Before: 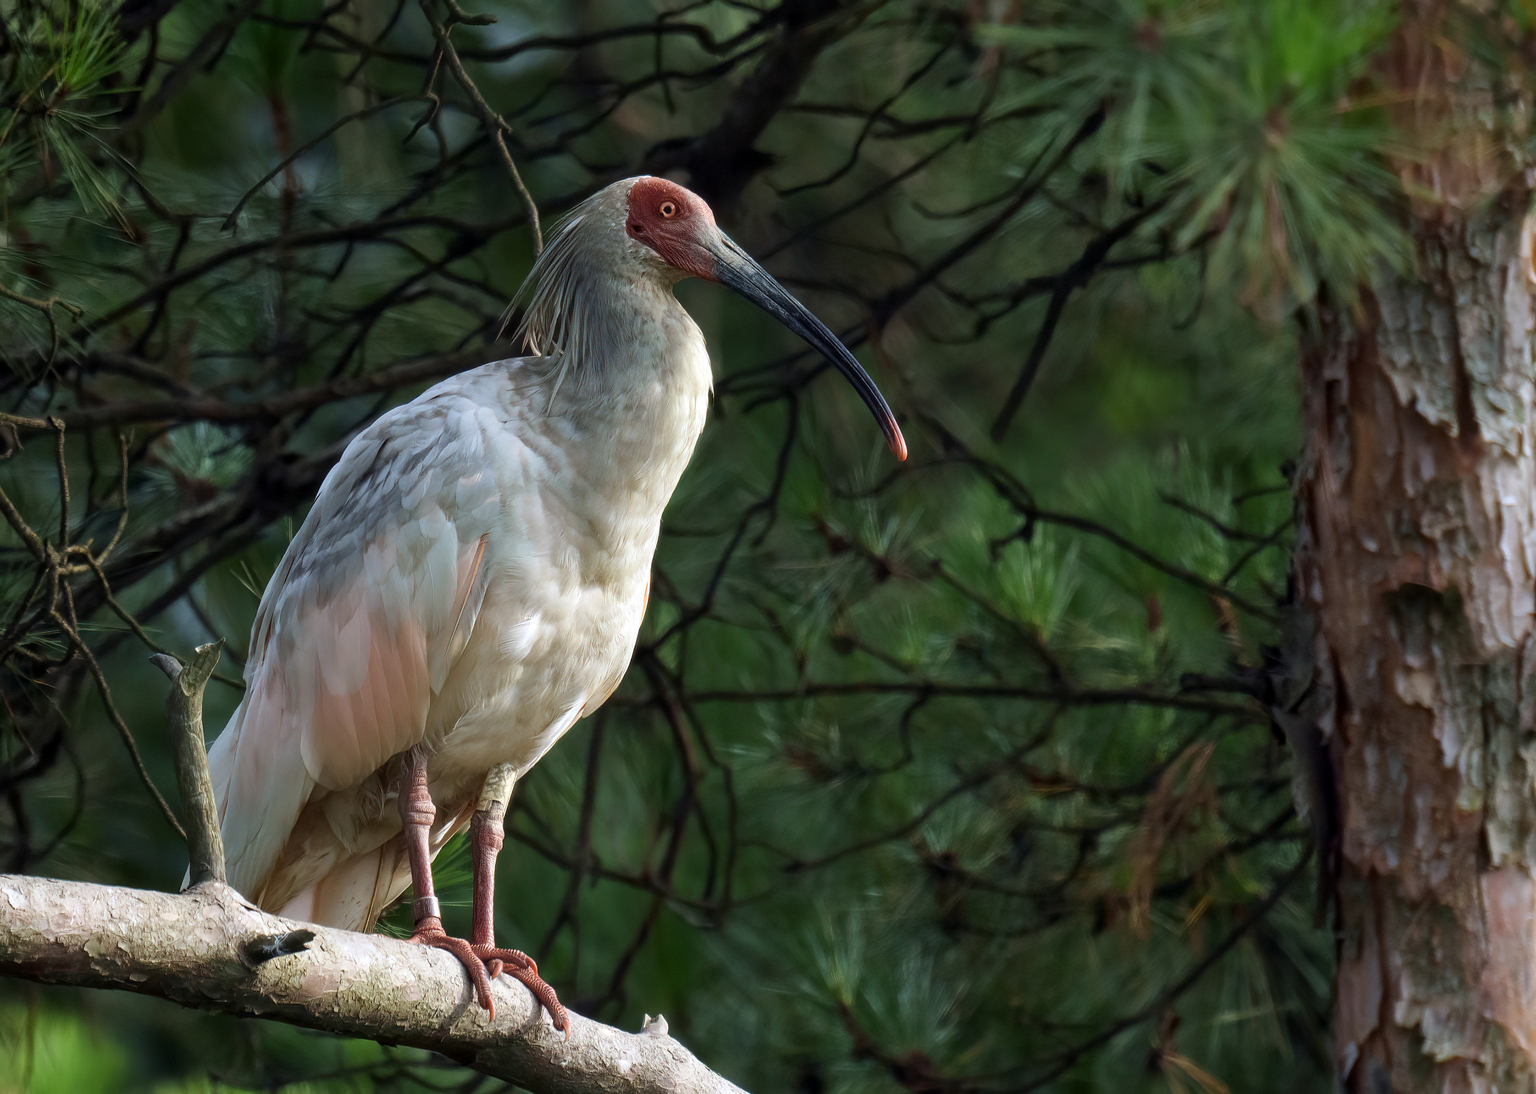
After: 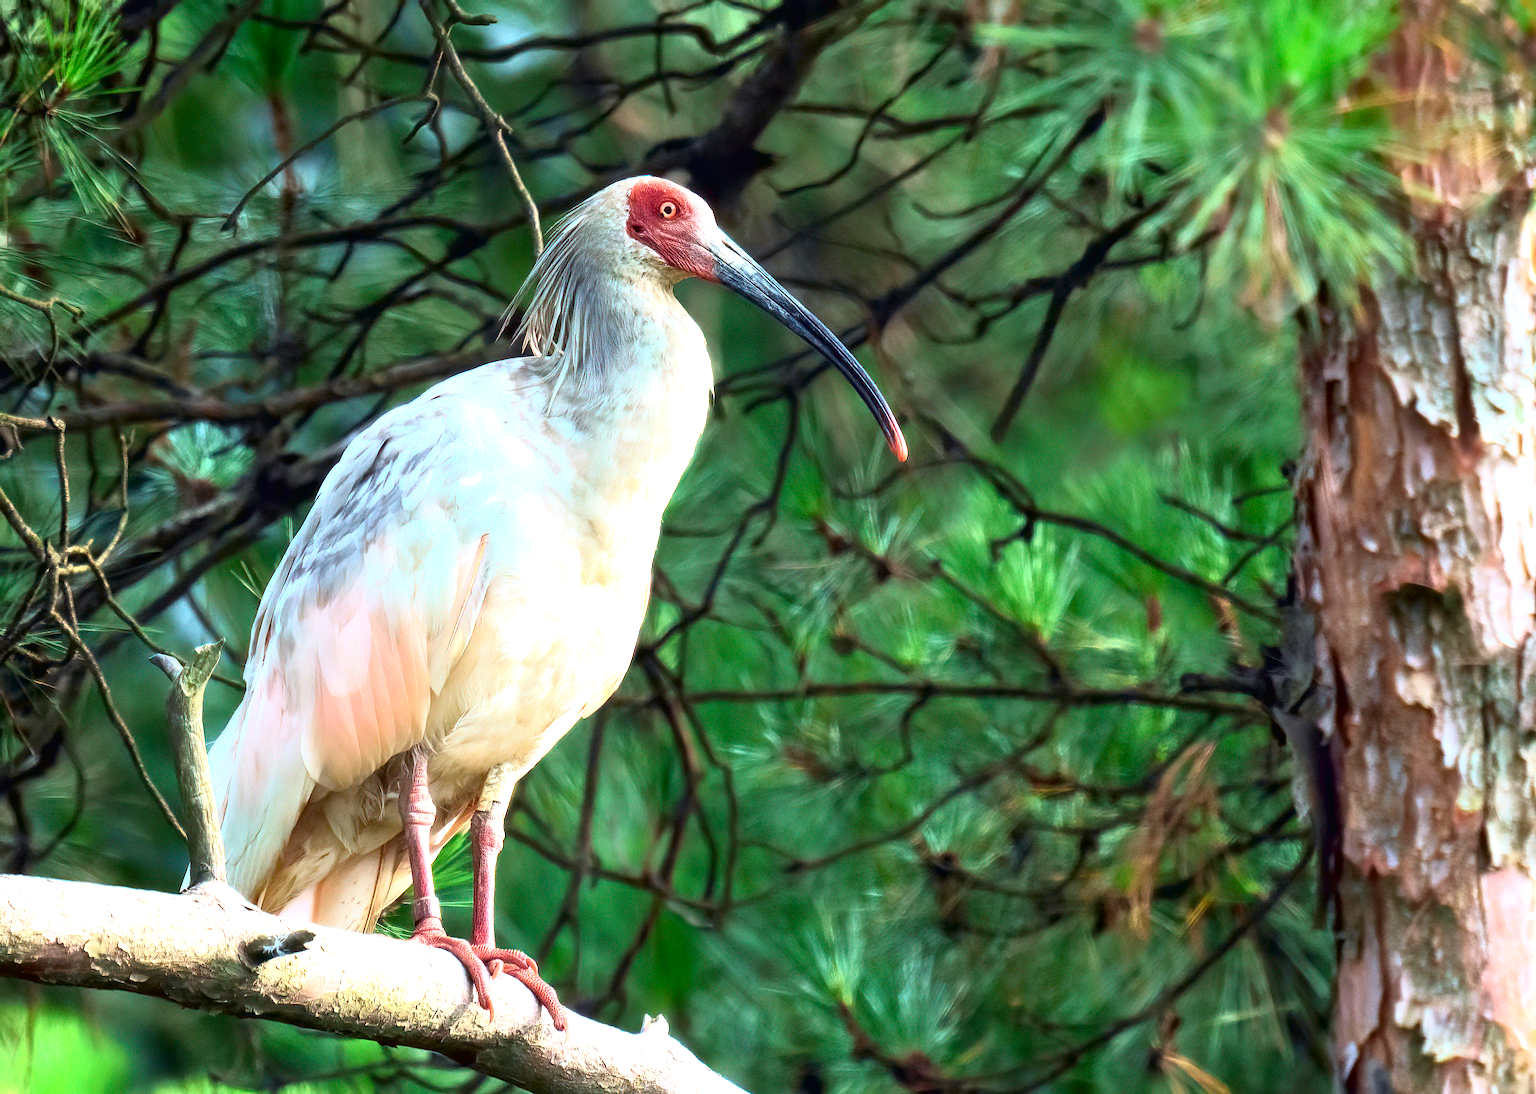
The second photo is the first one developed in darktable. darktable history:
tone curve: curves: ch0 [(0, 0.013) (0.054, 0.018) (0.205, 0.191) (0.289, 0.292) (0.39, 0.424) (0.493, 0.551) (0.647, 0.752) (0.778, 0.895) (1, 0.998)]; ch1 [(0, 0) (0.385, 0.343) (0.439, 0.415) (0.494, 0.495) (0.501, 0.501) (0.51, 0.509) (0.54, 0.546) (0.586, 0.606) (0.66, 0.701) (0.783, 0.804) (1, 1)]; ch2 [(0, 0) (0.32, 0.281) (0.403, 0.399) (0.441, 0.428) (0.47, 0.469) (0.498, 0.496) (0.524, 0.538) (0.566, 0.579) (0.633, 0.665) (0.7, 0.711) (1, 1)], color space Lab, independent channels, preserve colors none
exposure: black level correction 0, exposure 0.7 EV, compensate exposure bias true, compensate highlight preservation false
white balance: red 0.974, blue 1.044
